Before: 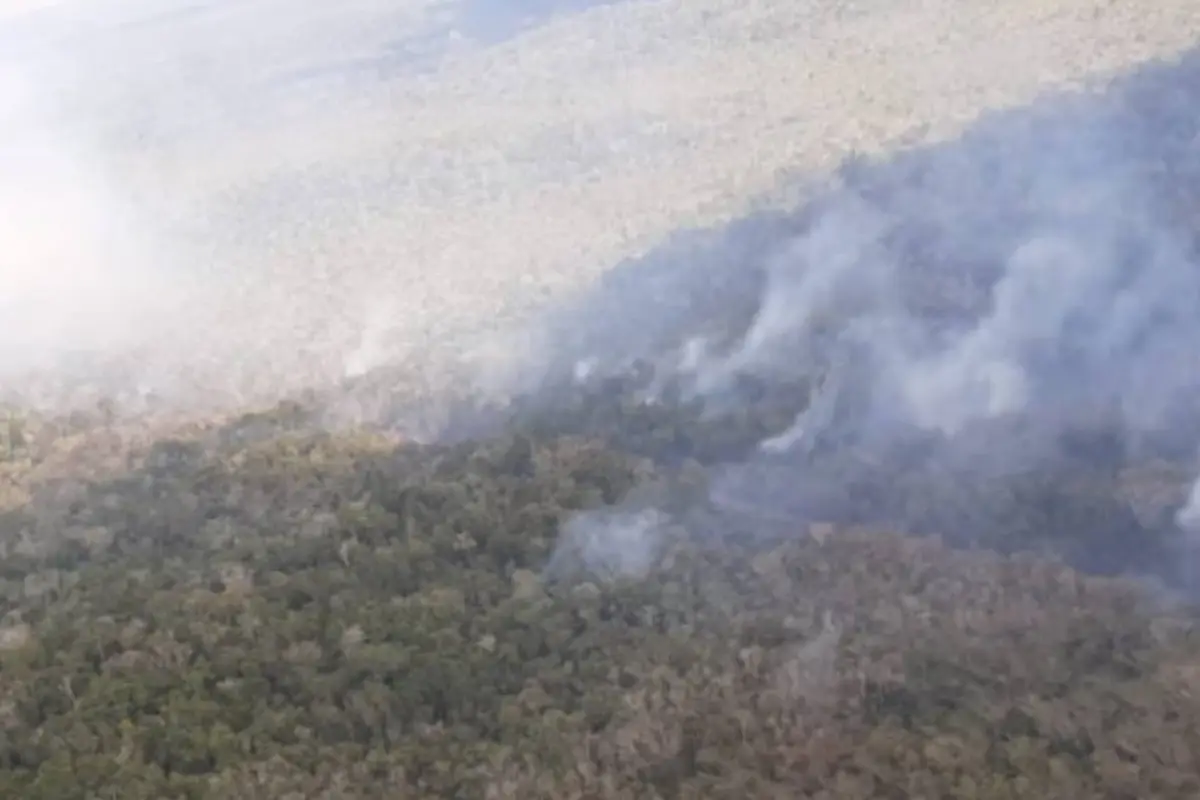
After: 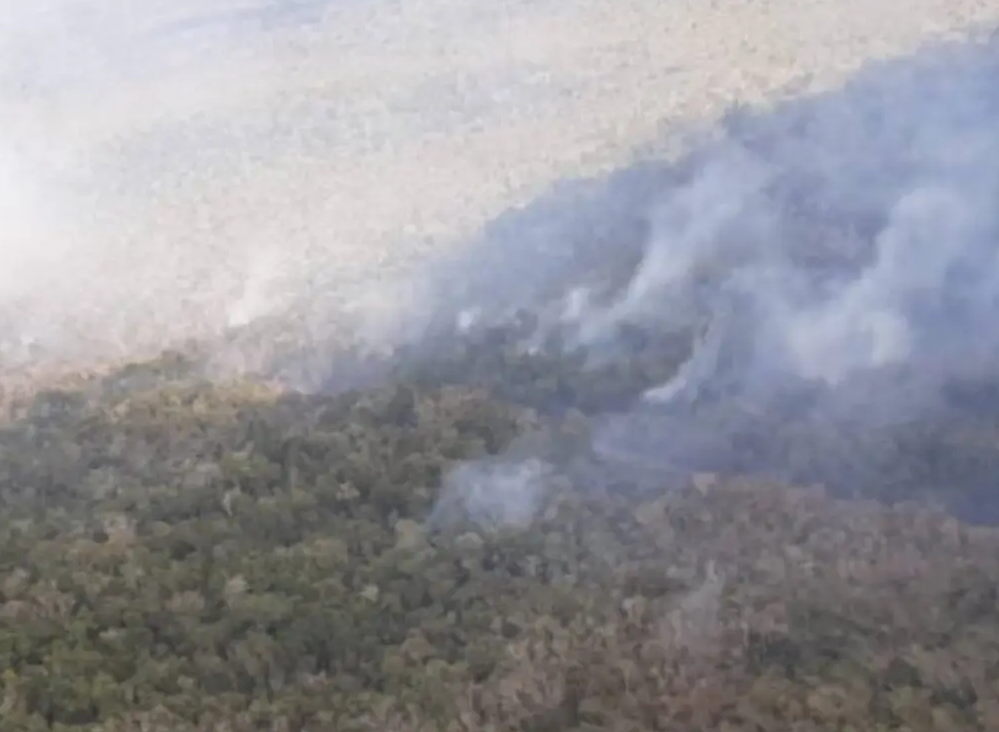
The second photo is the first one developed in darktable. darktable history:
crop: left 9.762%, top 6.267%, right 6.942%, bottom 2.121%
